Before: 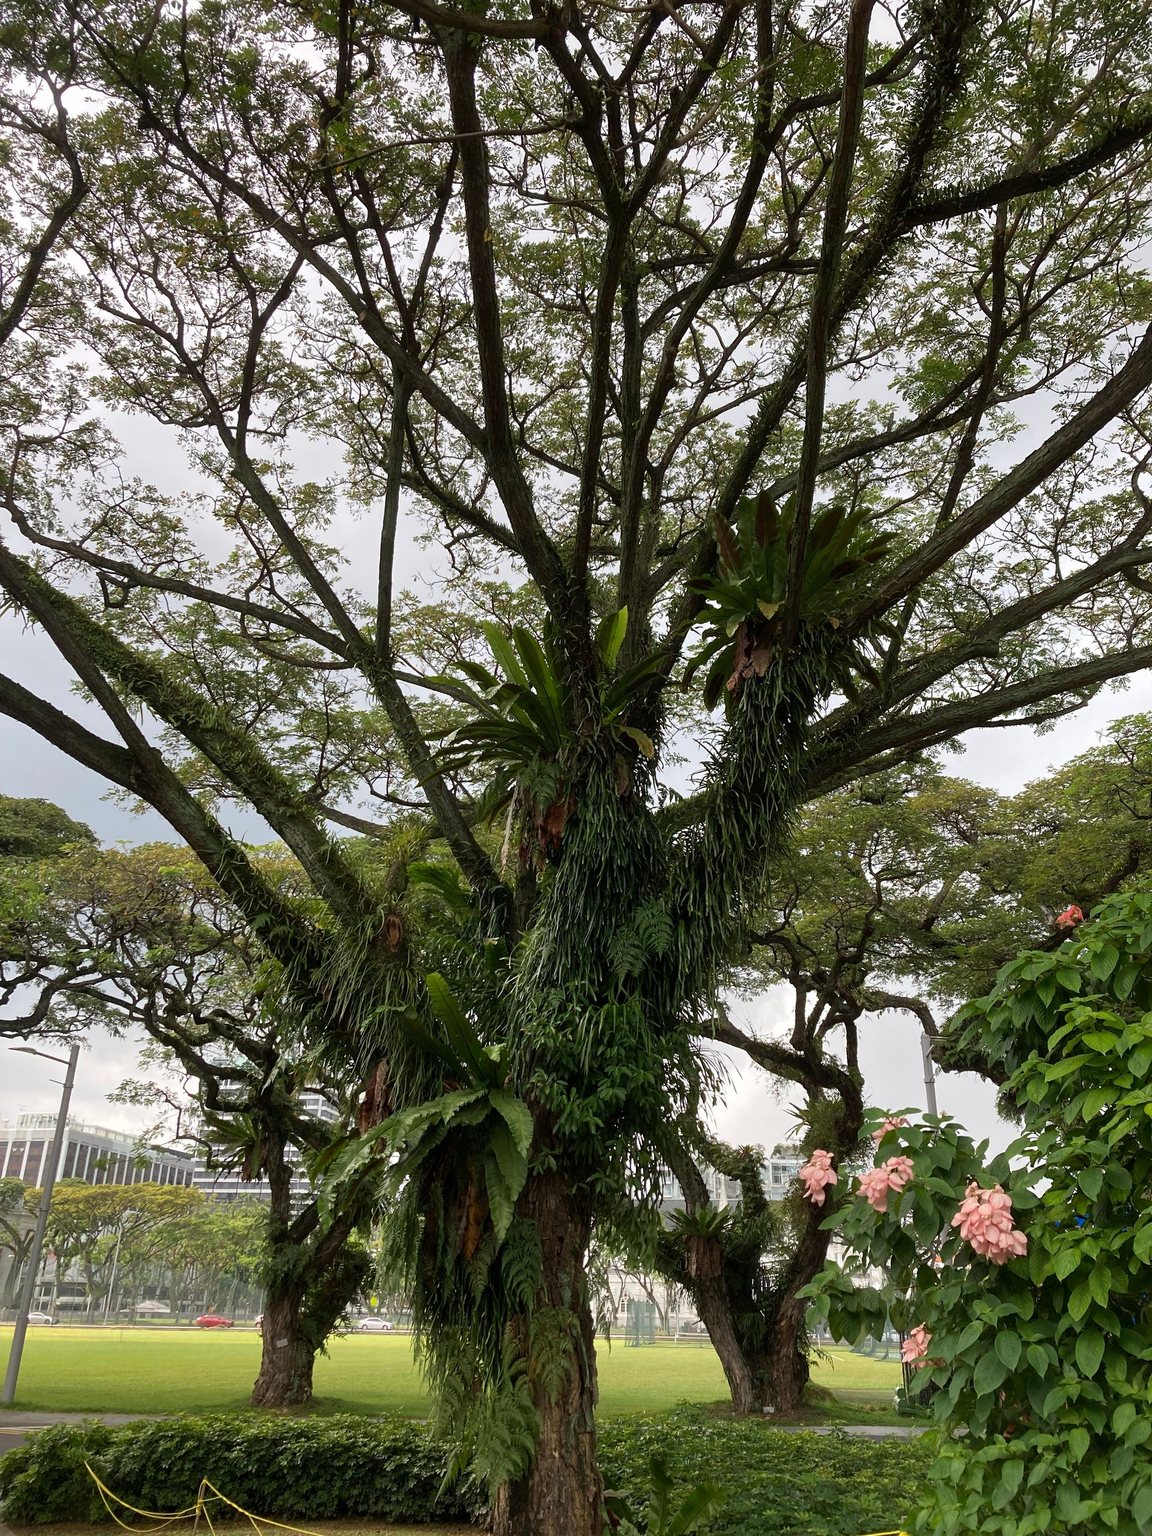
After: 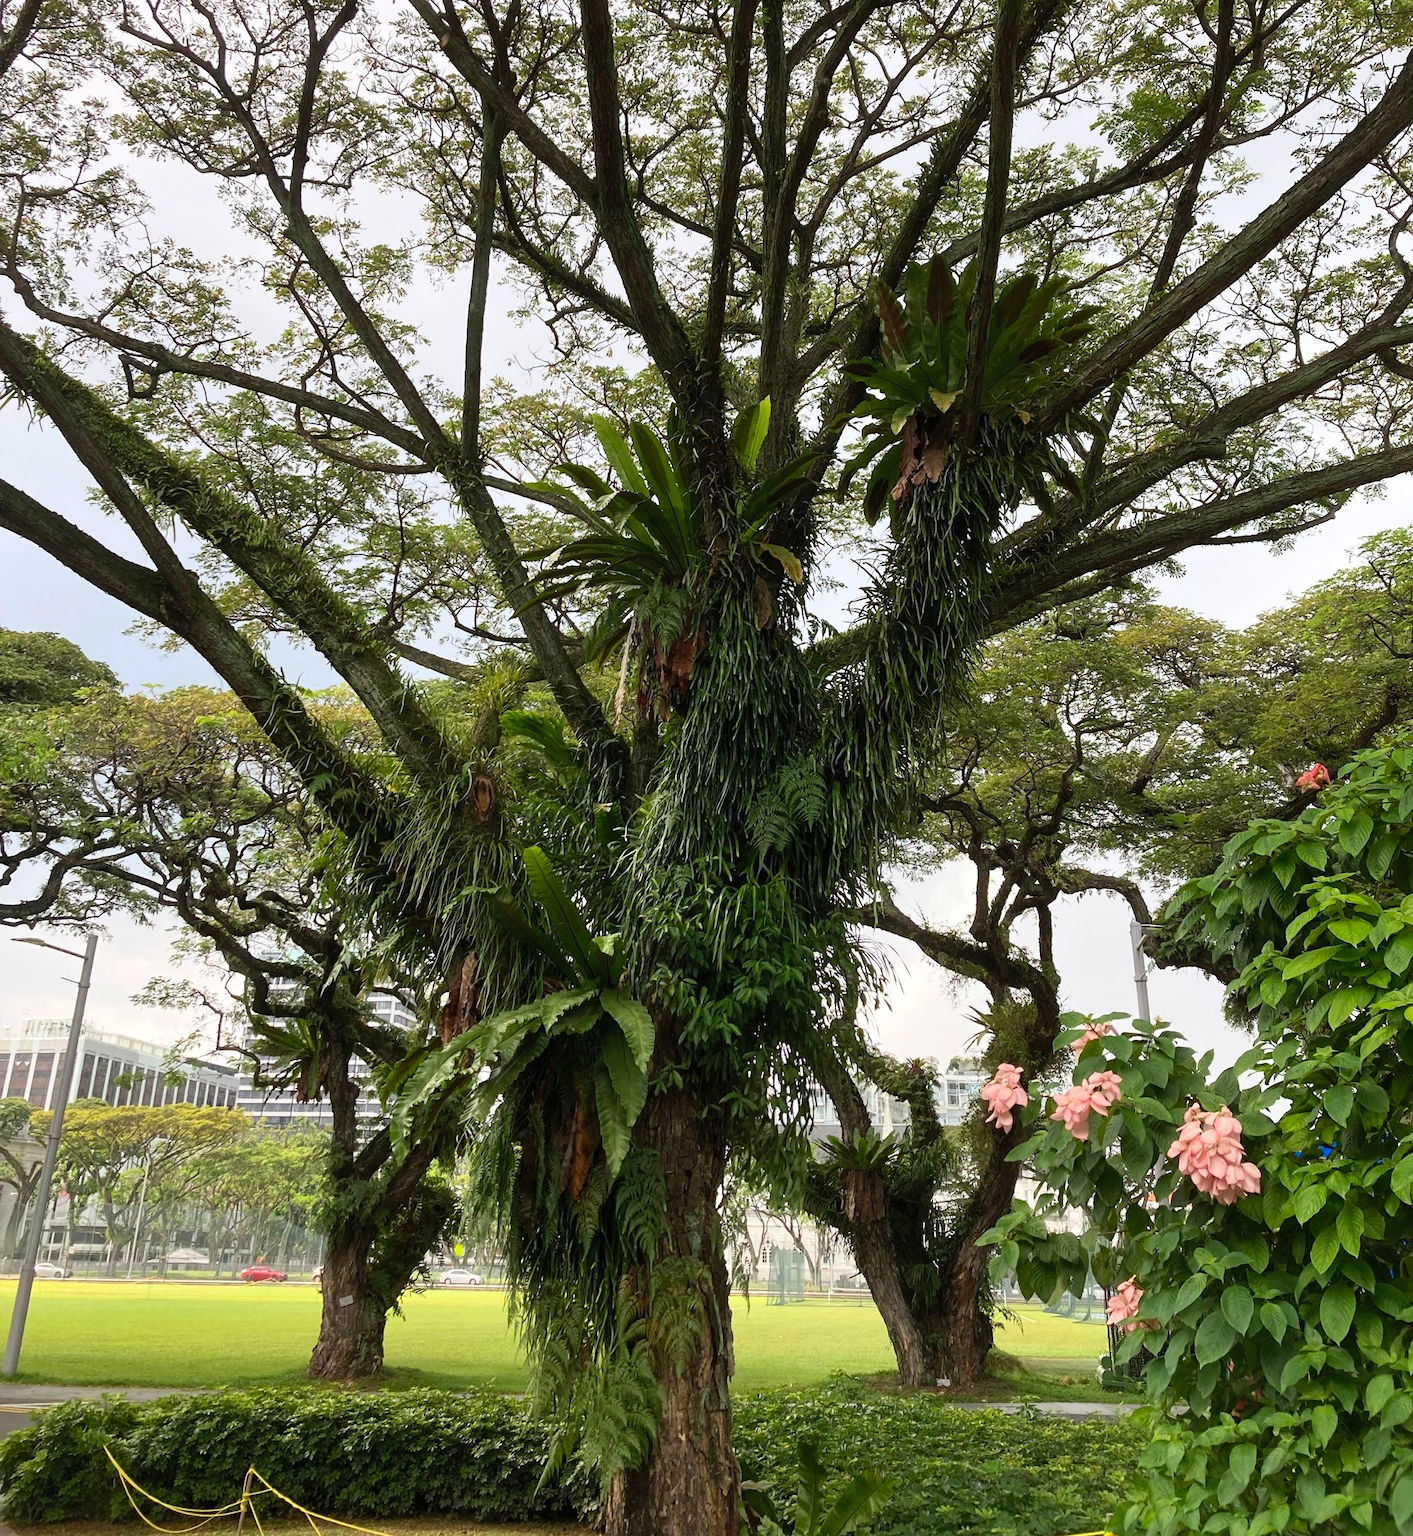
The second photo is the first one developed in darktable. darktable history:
contrast brightness saturation: contrast 0.2, brightness 0.16, saturation 0.22
color zones: curves: ch0 [(0.068, 0.464) (0.25, 0.5) (0.48, 0.508) (0.75, 0.536) (0.886, 0.476) (0.967, 0.456)]; ch1 [(0.066, 0.456) (0.25, 0.5) (0.616, 0.508) (0.746, 0.56) (0.934, 0.444)]
crop and rotate: top 18.507%
